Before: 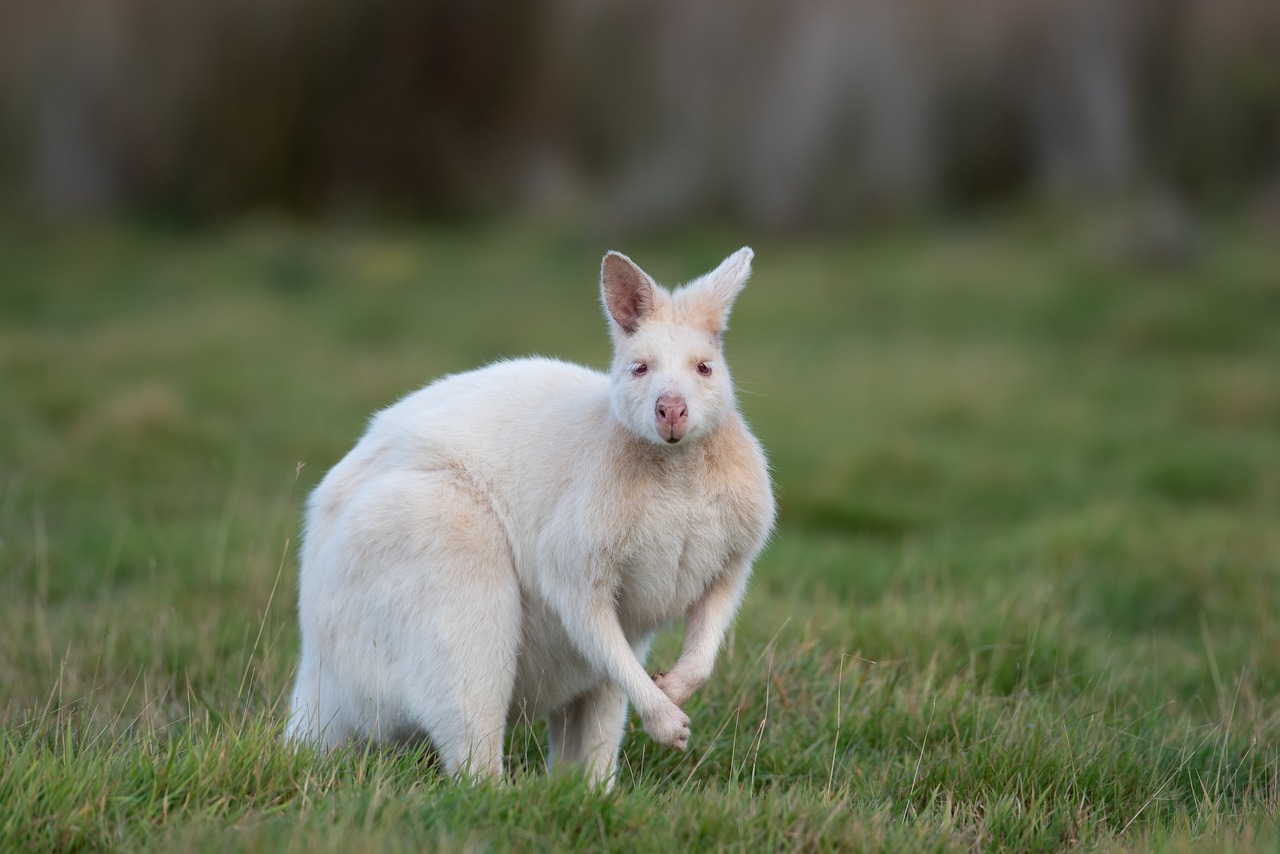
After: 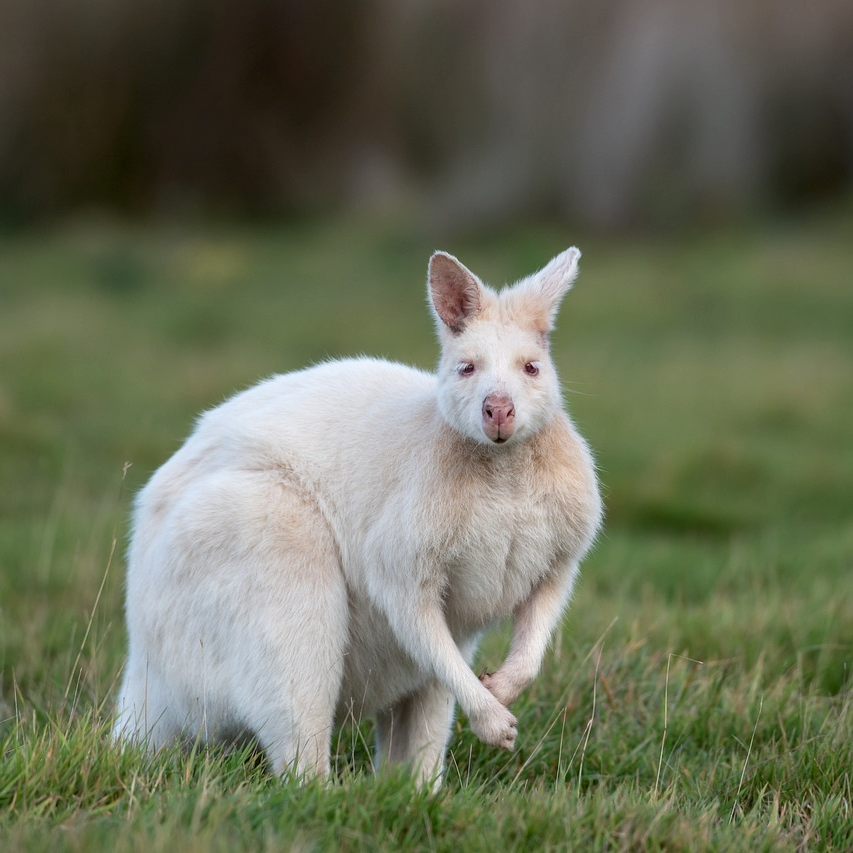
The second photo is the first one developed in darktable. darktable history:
crop and rotate: left 13.537%, right 19.796%
local contrast: on, module defaults
